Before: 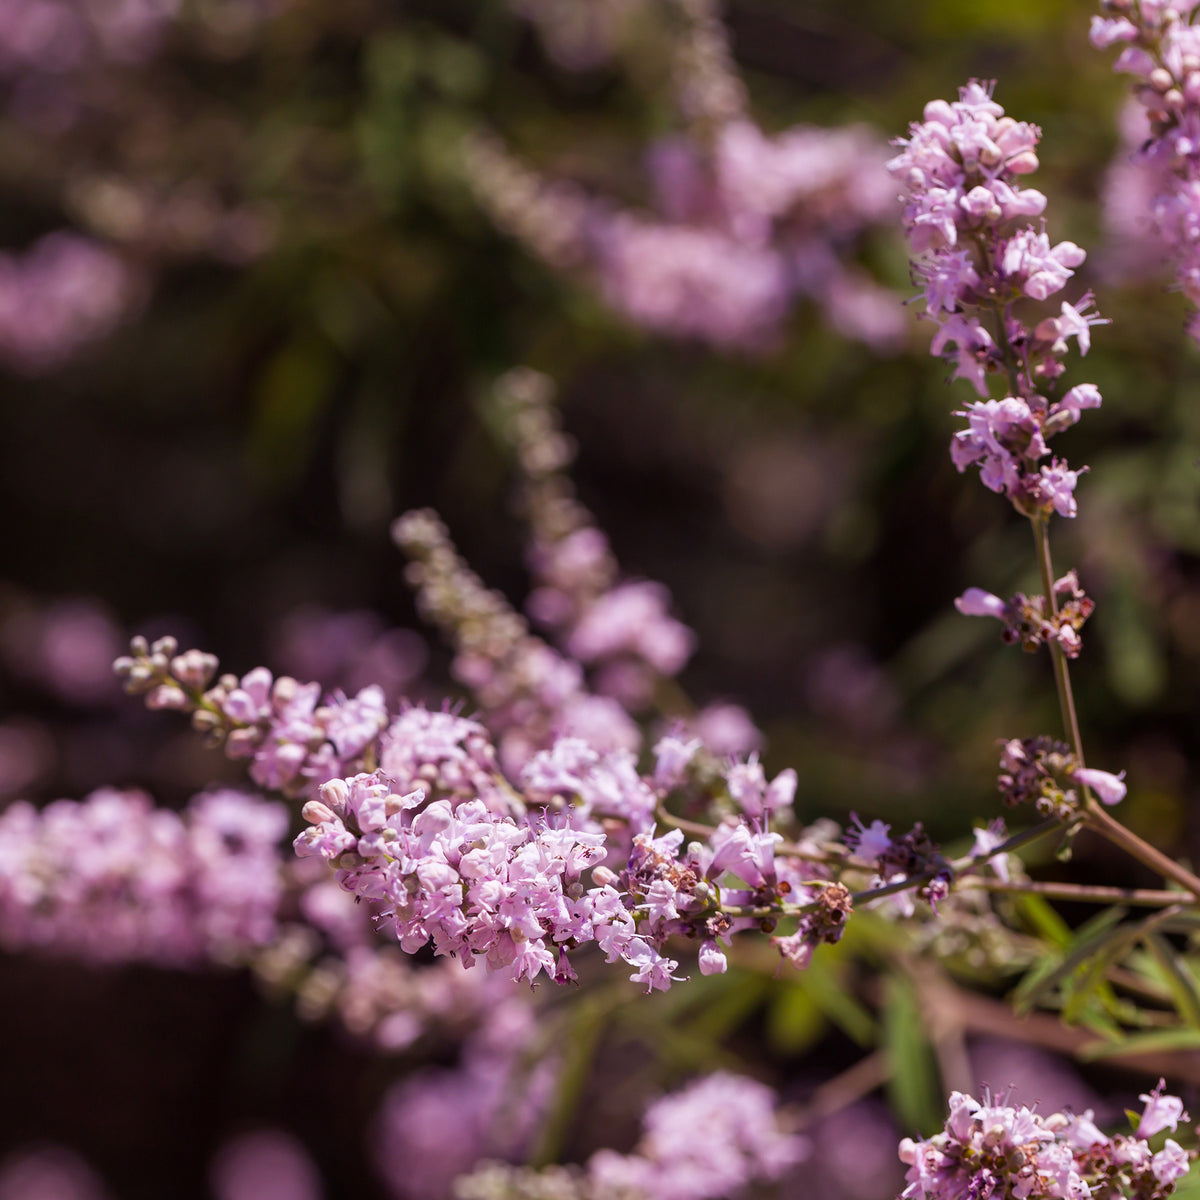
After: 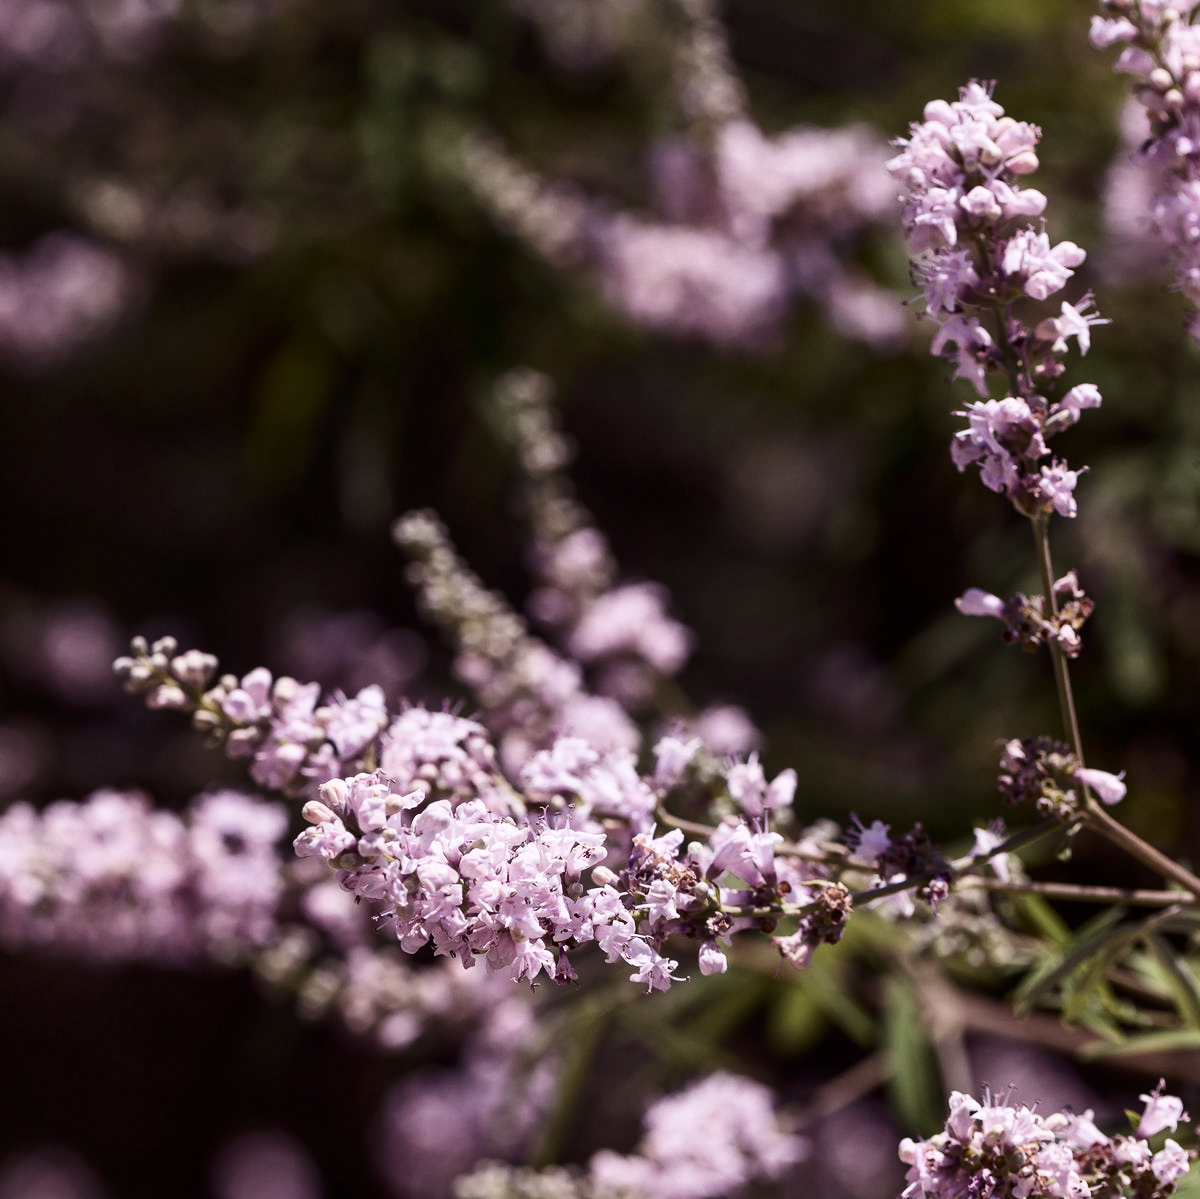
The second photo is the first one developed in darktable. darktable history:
crop: bottom 0.057%
contrast brightness saturation: contrast 0.249, saturation -0.325
